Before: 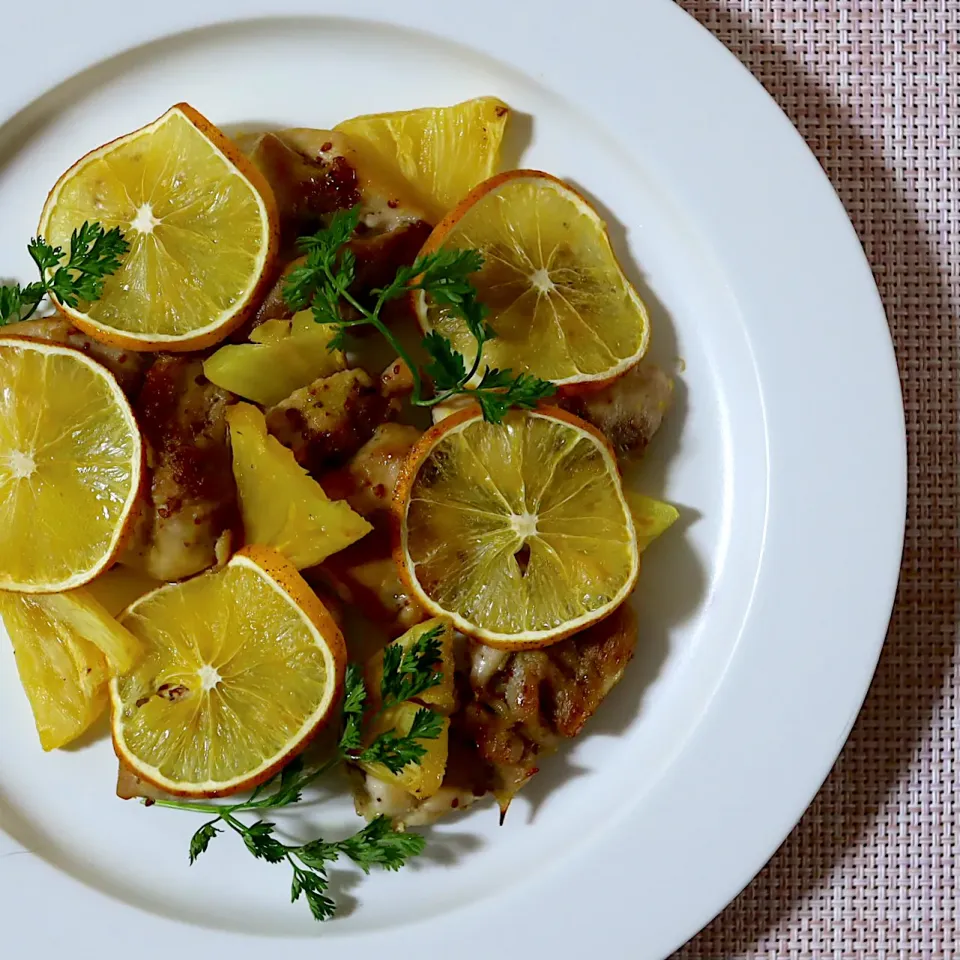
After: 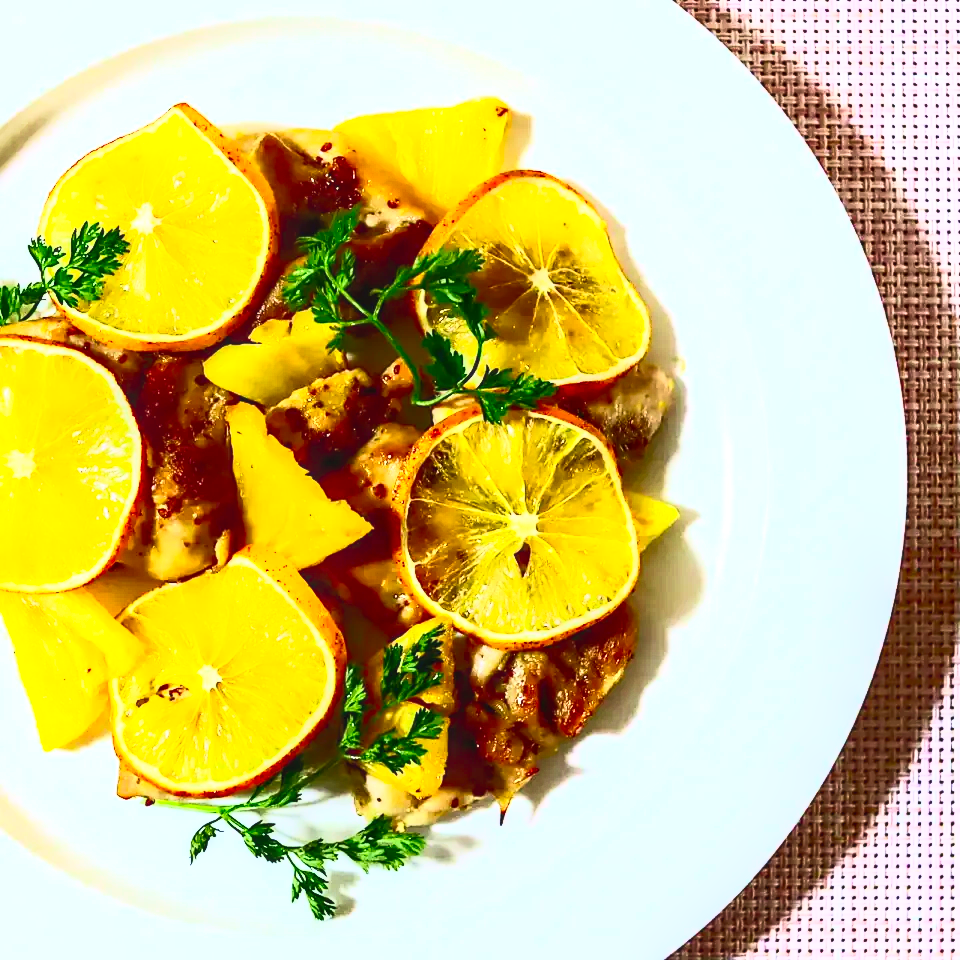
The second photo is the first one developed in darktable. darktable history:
contrast brightness saturation: contrast 0.811, brightness 0.604, saturation 0.593
exposure: black level correction 0, exposure 0.699 EV, compensate highlight preservation false
velvia: on, module defaults
local contrast: on, module defaults
